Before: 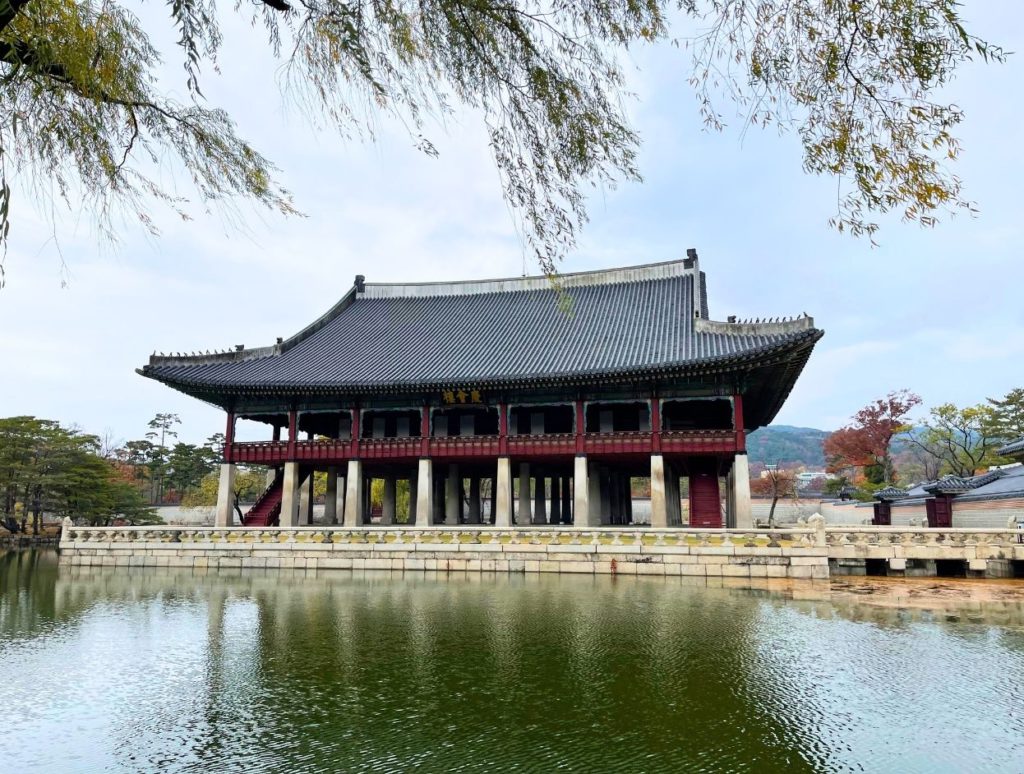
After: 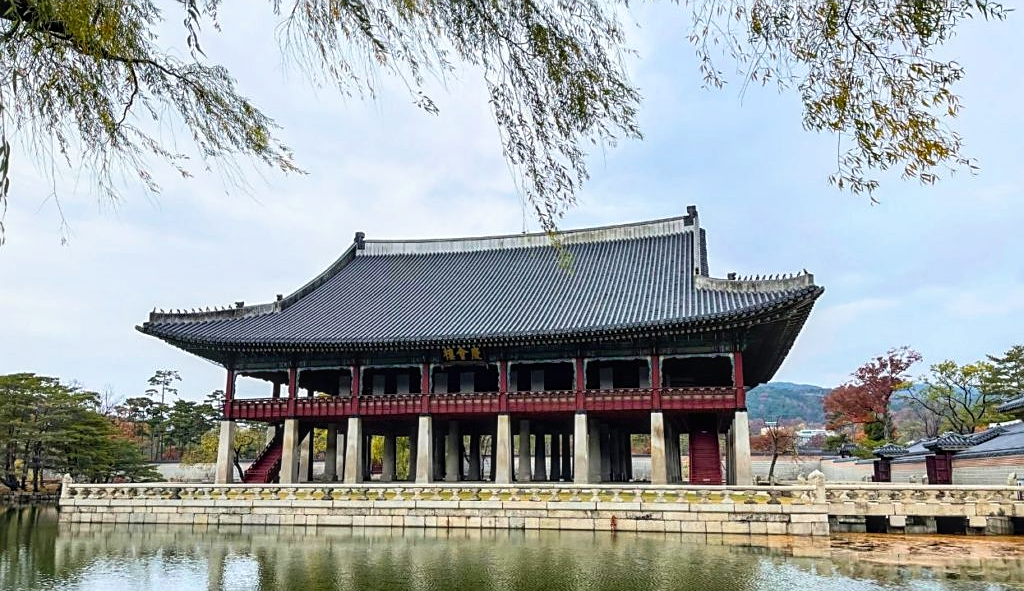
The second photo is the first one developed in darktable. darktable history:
local contrast: on, module defaults
color zones: mix -131.07%
sharpen: amount 0.49
color balance rgb: linear chroma grading › global chroma 3.55%, perceptual saturation grading › global saturation 0.982%, global vibrance 9.728%
crop: top 5.582%, bottom 17.934%
